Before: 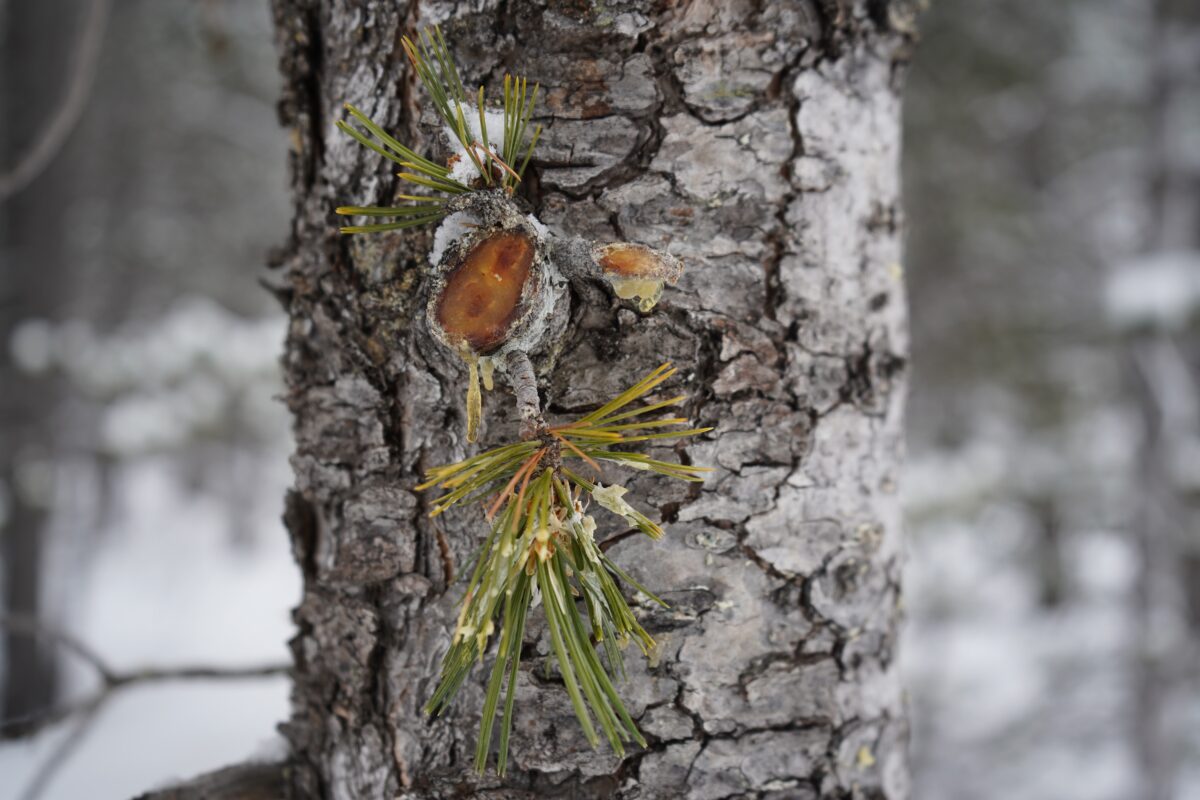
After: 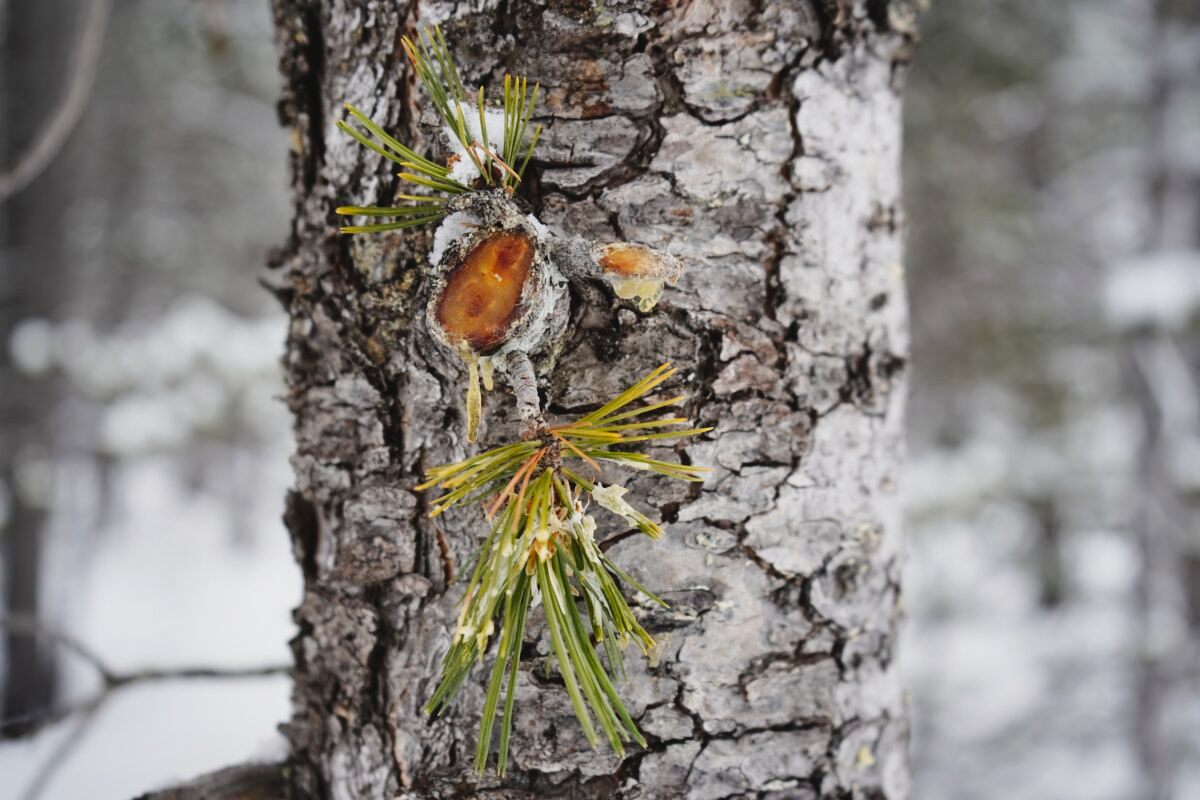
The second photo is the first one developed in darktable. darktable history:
shadows and highlights: low approximation 0.01, soften with gaussian
tone curve: curves: ch0 [(0, 0.037) (0.045, 0.055) (0.155, 0.138) (0.29, 0.325) (0.428, 0.513) (0.604, 0.71) (0.824, 0.882) (1, 0.965)]; ch1 [(0, 0) (0.339, 0.334) (0.445, 0.419) (0.476, 0.454) (0.498, 0.498) (0.53, 0.515) (0.557, 0.556) (0.609, 0.649) (0.716, 0.746) (1, 1)]; ch2 [(0, 0) (0.327, 0.318) (0.417, 0.426) (0.46, 0.453) (0.502, 0.5) (0.526, 0.52) (0.554, 0.541) (0.626, 0.65) (0.749, 0.746) (1, 1)], preserve colors none
